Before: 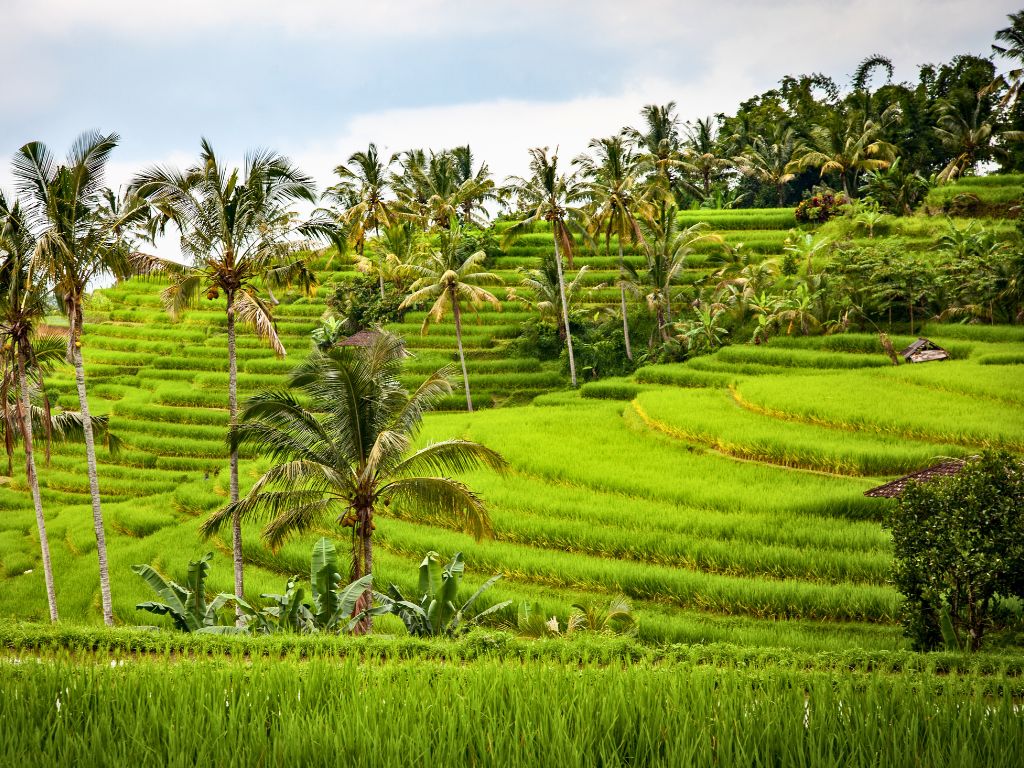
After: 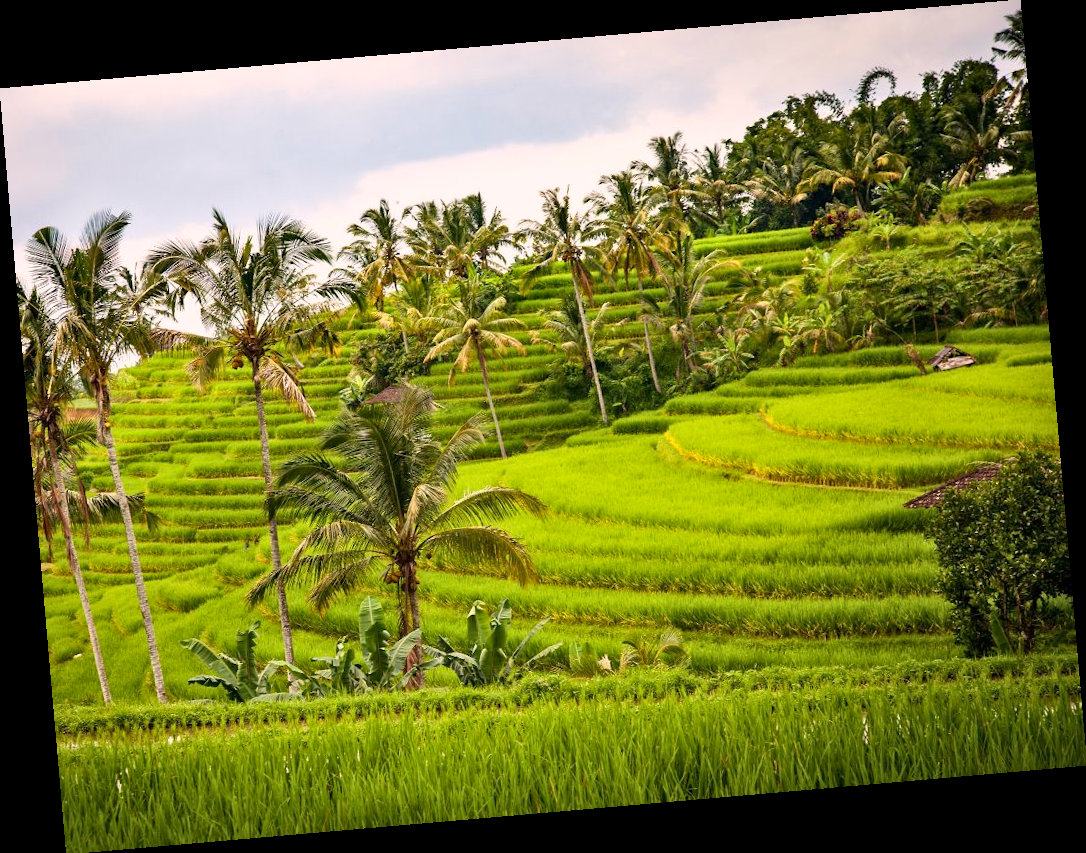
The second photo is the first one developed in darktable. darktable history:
rotate and perspective: rotation -4.98°, automatic cropping off
tone equalizer: on, module defaults
color correction: highlights a* 7.34, highlights b* 4.37
